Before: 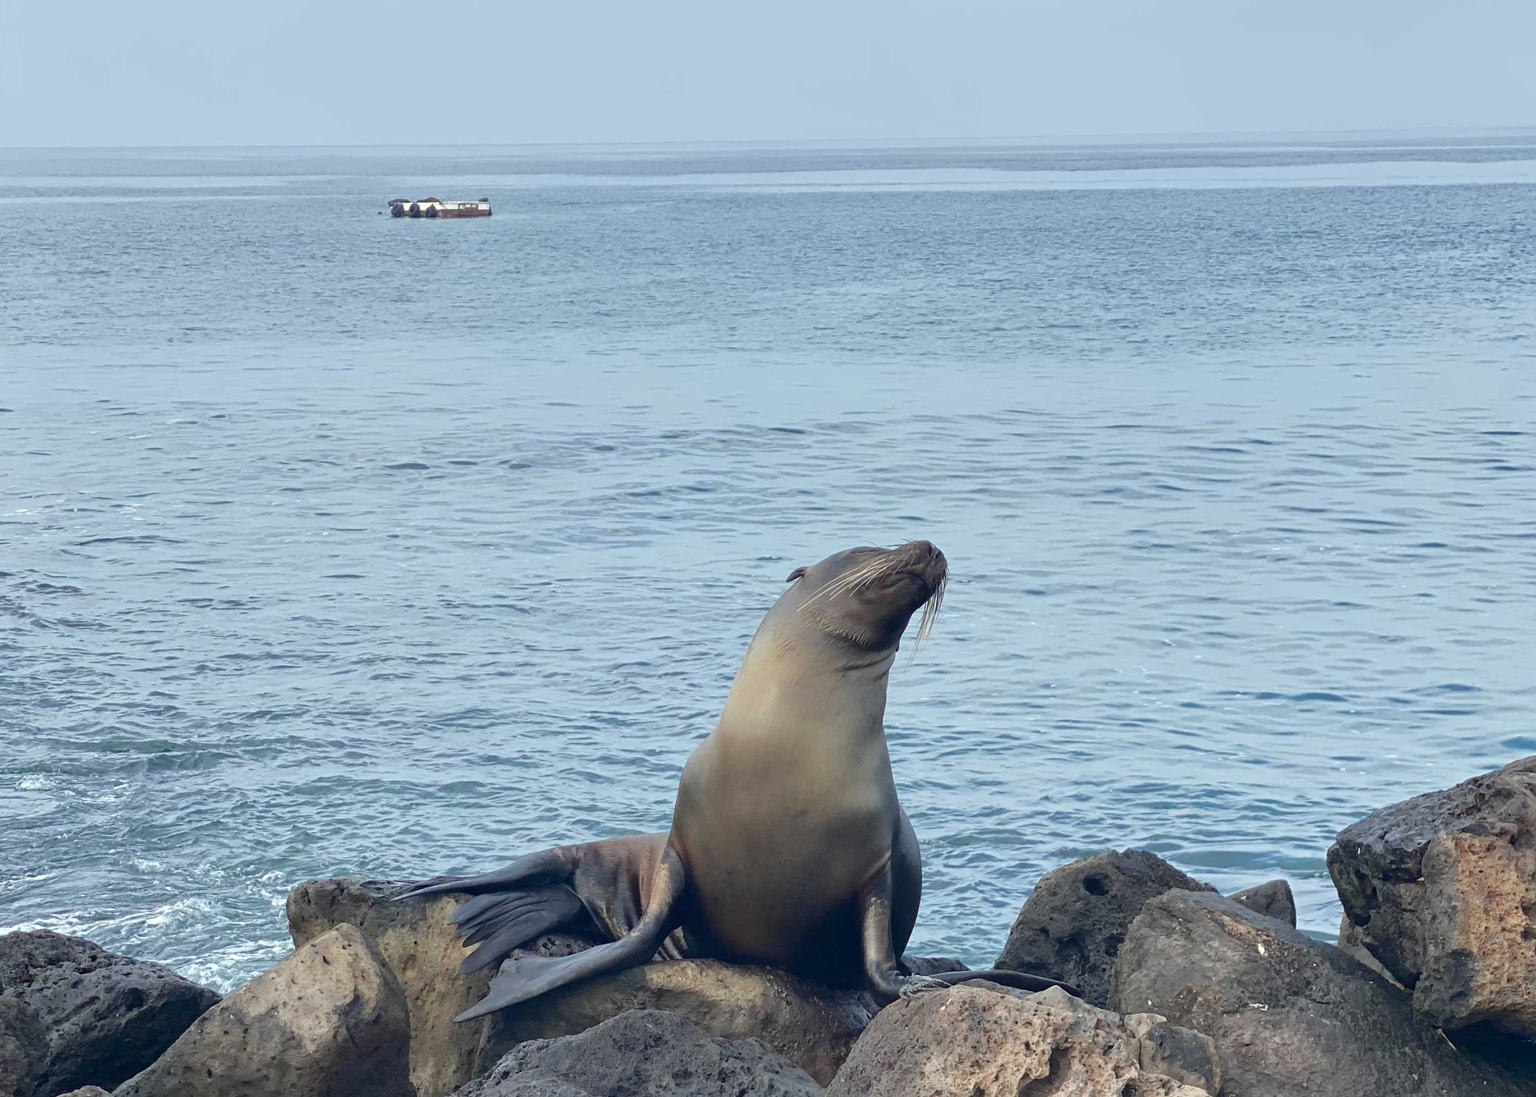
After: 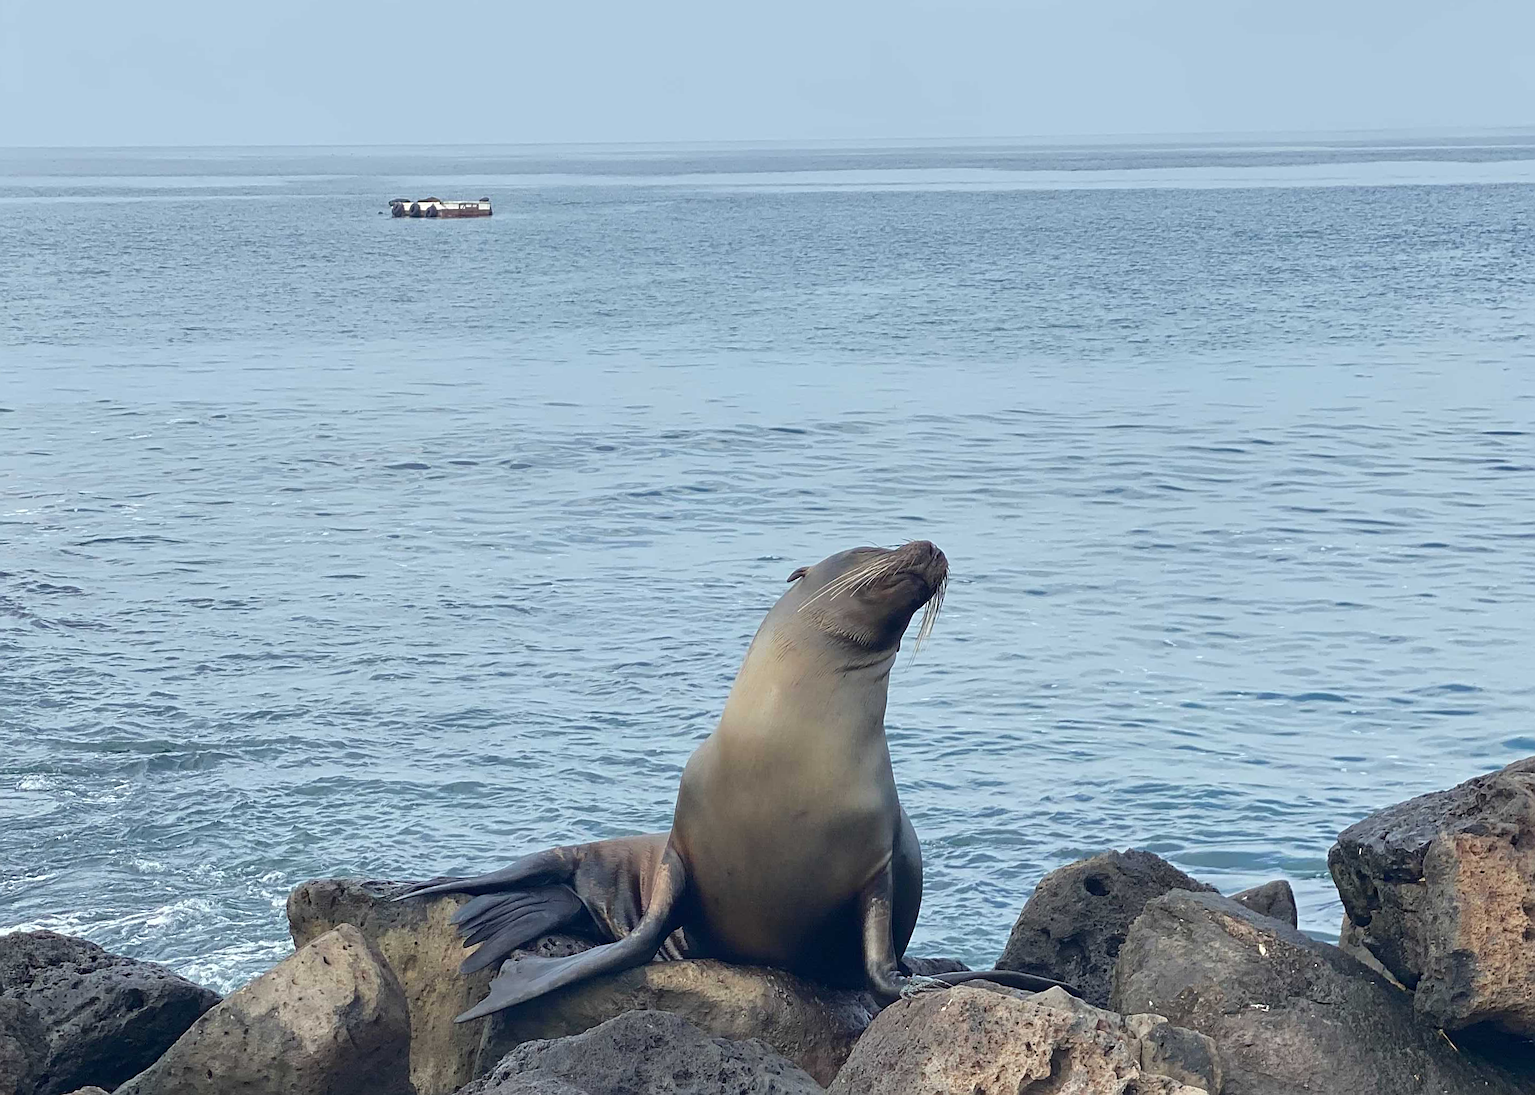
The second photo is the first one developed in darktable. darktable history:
crop: top 0.05%, bottom 0.098%
sharpen: on, module defaults
